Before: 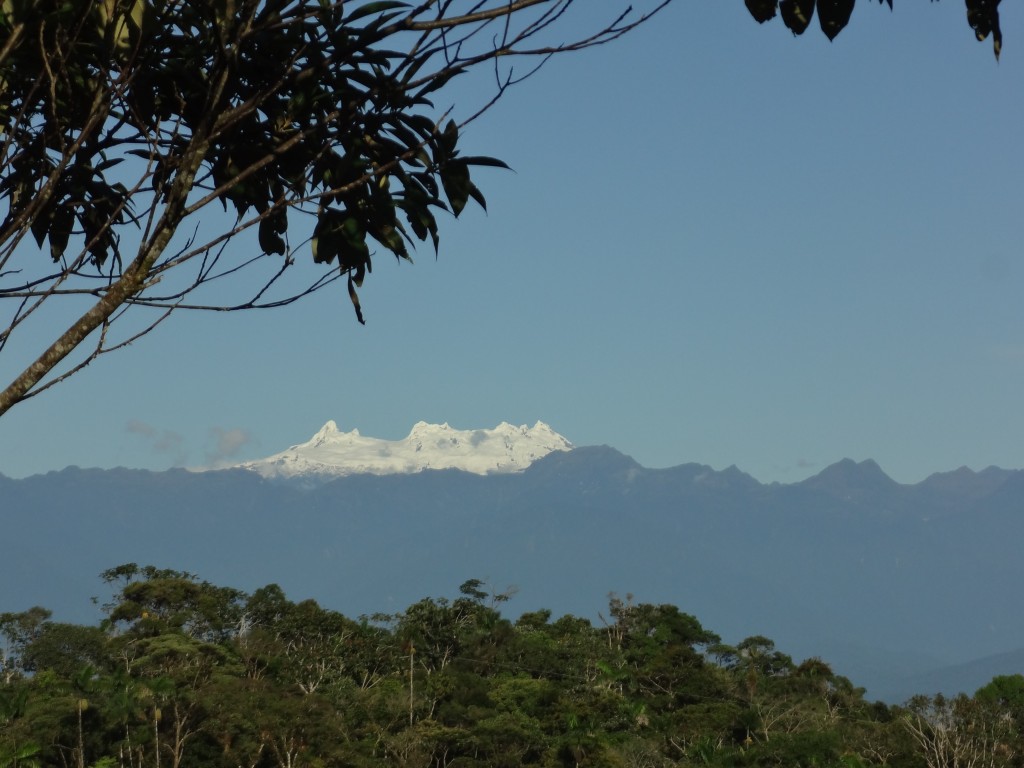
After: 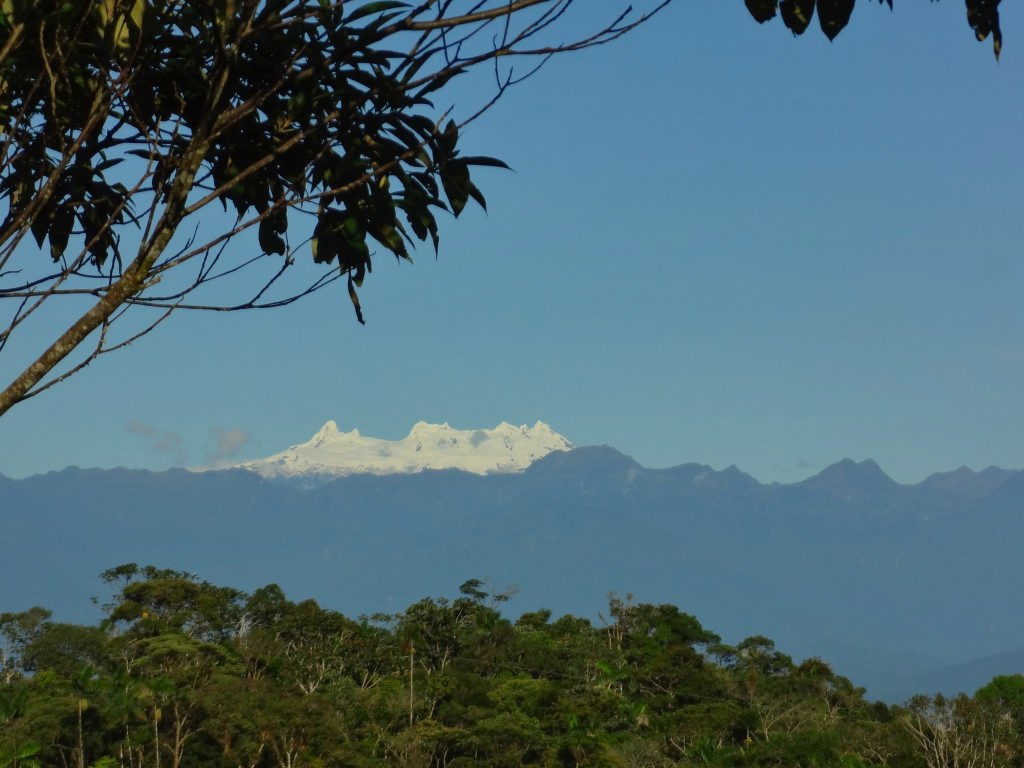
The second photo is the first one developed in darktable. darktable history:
shadows and highlights: shadows 38.34, highlights -73.92
contrast brightness saturation: contrast 0.094, saturation 0.281
